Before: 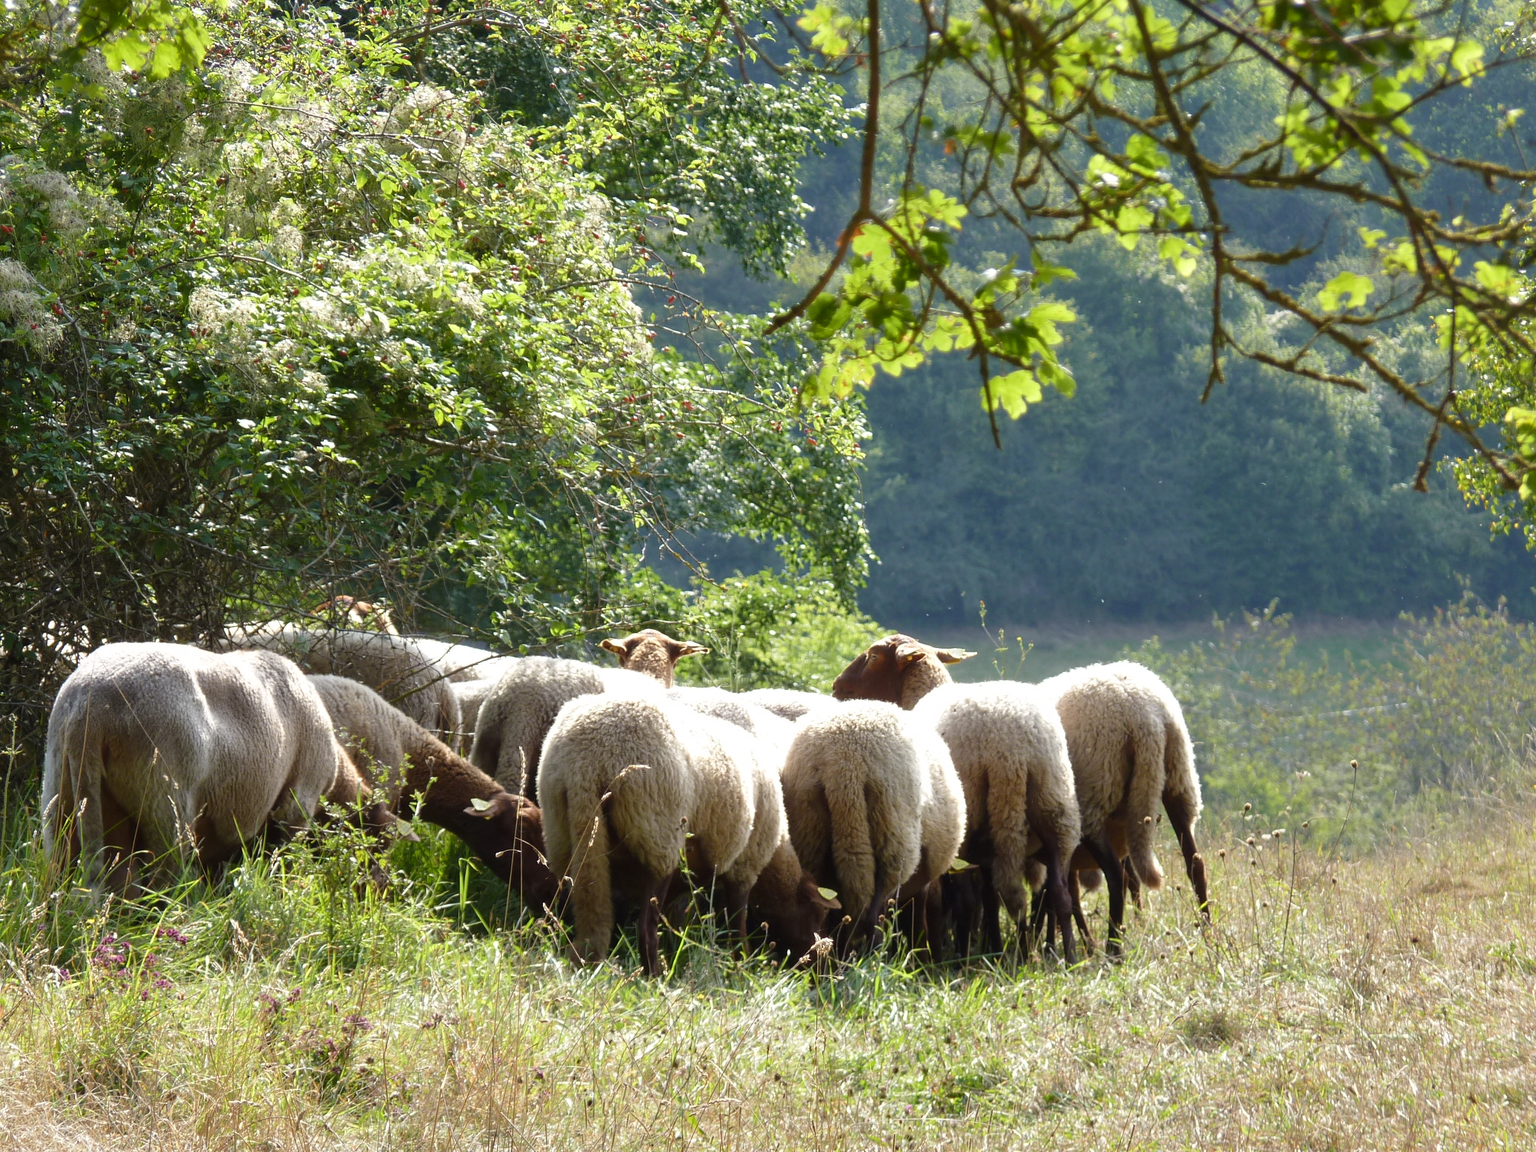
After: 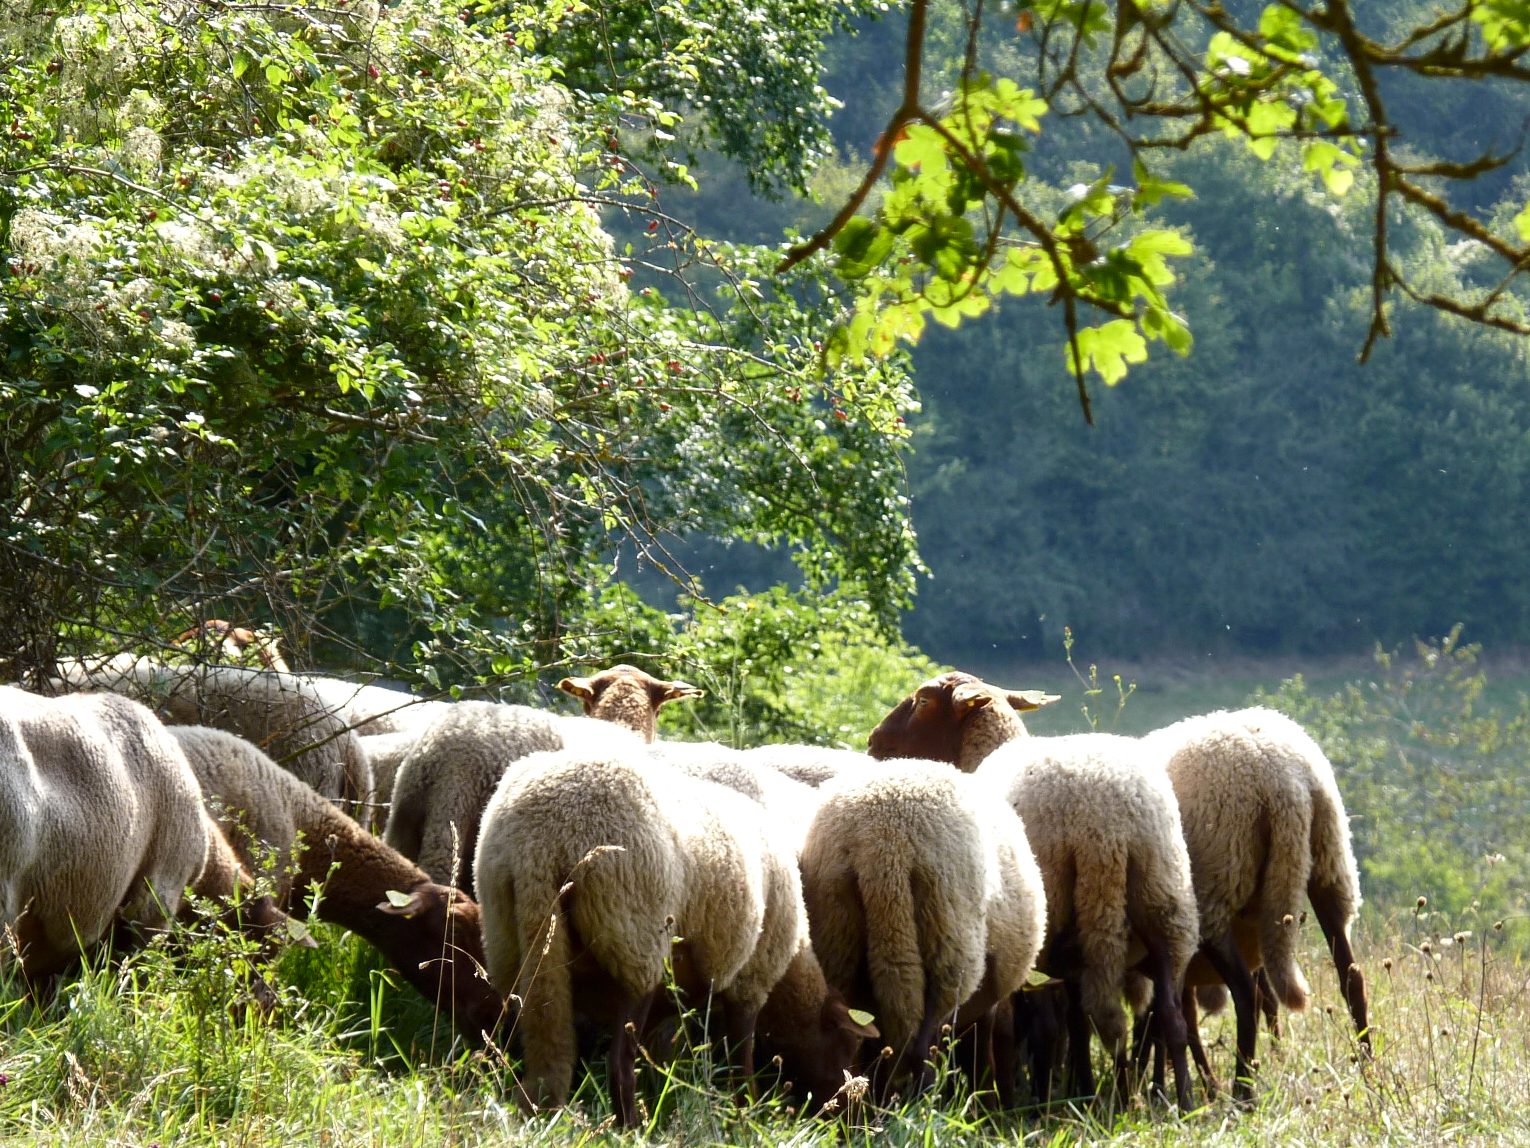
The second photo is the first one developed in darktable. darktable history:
contrast brightness saturation: contrast 0.15, brightness -0.01, saturation 0.1
local contrast: highlights 100%, shadows 100%, detail 120%, midtone range 0.2
crop and rotate: left 11.831%, top 11.346%, right 13.429%, bottom 13.899%
